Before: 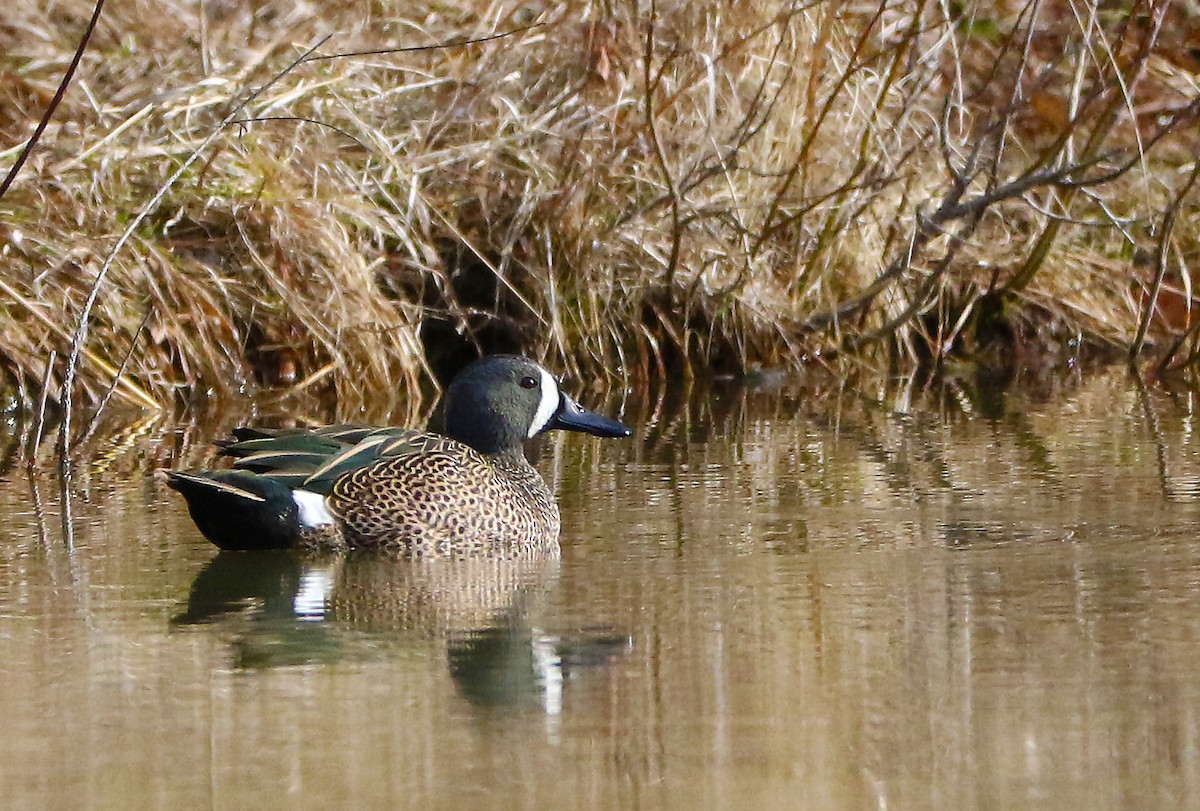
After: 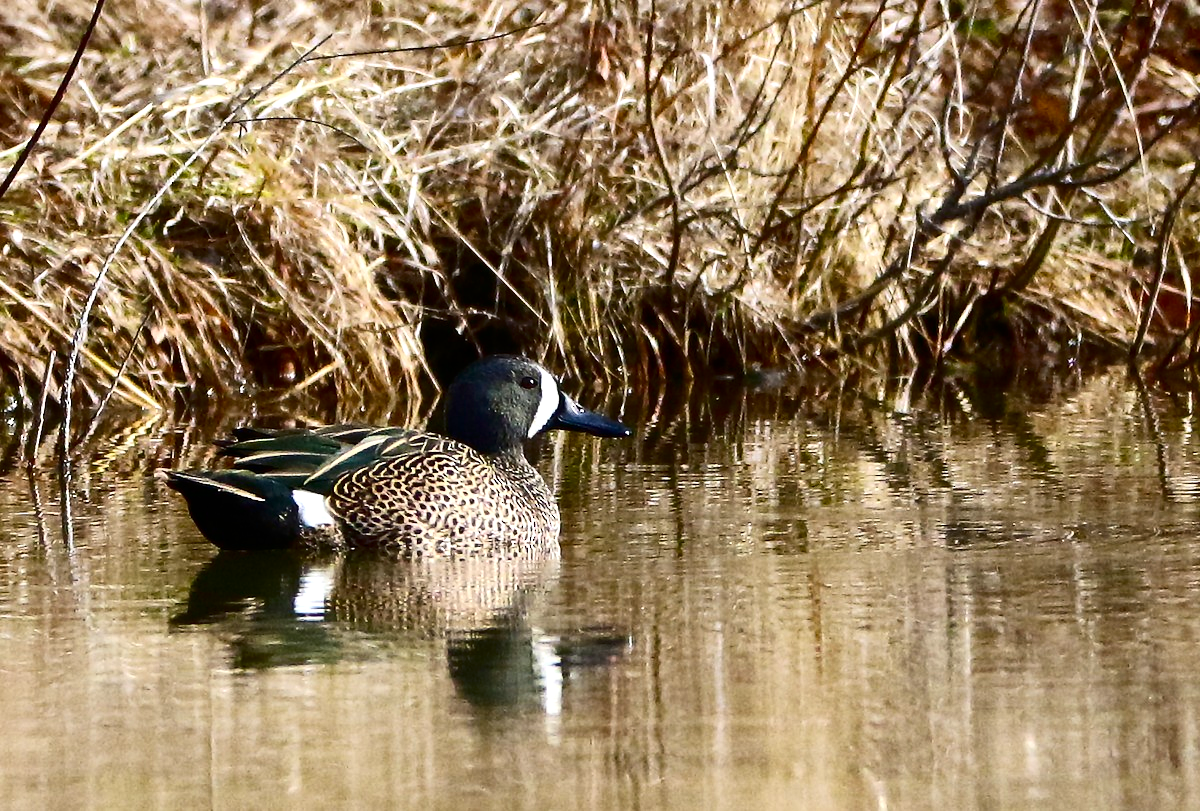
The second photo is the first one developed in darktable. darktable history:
exposure: compensate exposure bias true, compensate highlight preservation false
shadows and highlights: radius 46.79, white point adjustment 6.59, compress 79.97%, soften with gaussian
contrast brightness saturation: contrast 0.324, brightness -0.071, saturation 0.166
tone equalizer: edges refinement/feathering 500, mask exposure compensation -1.57 EV, preserve details no
